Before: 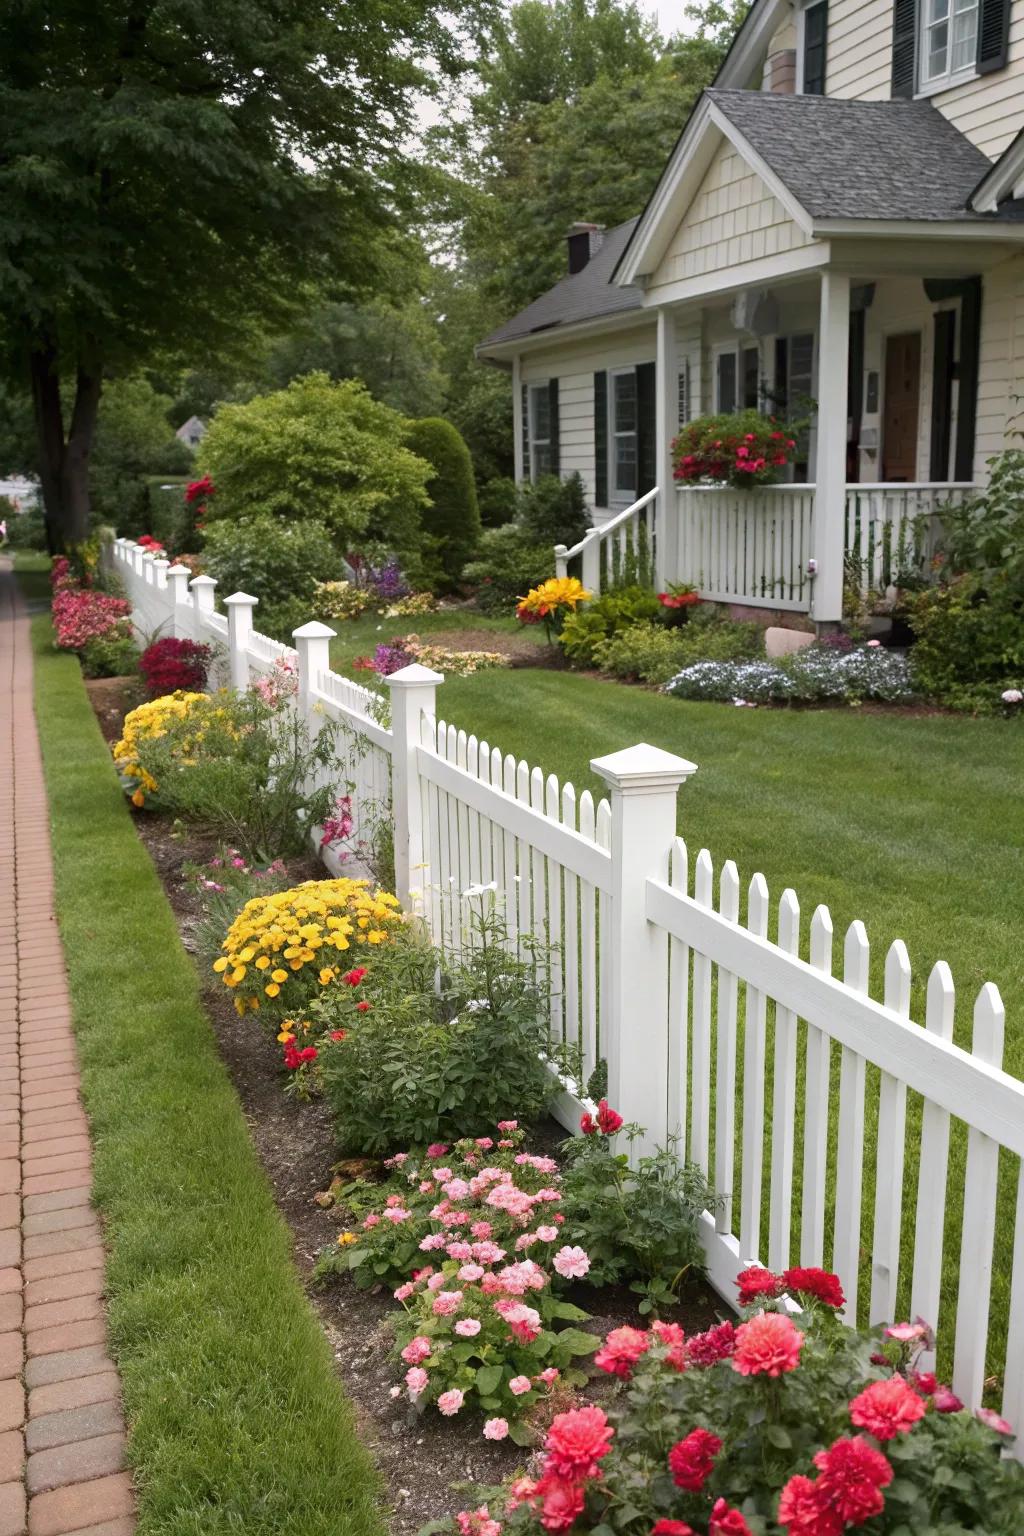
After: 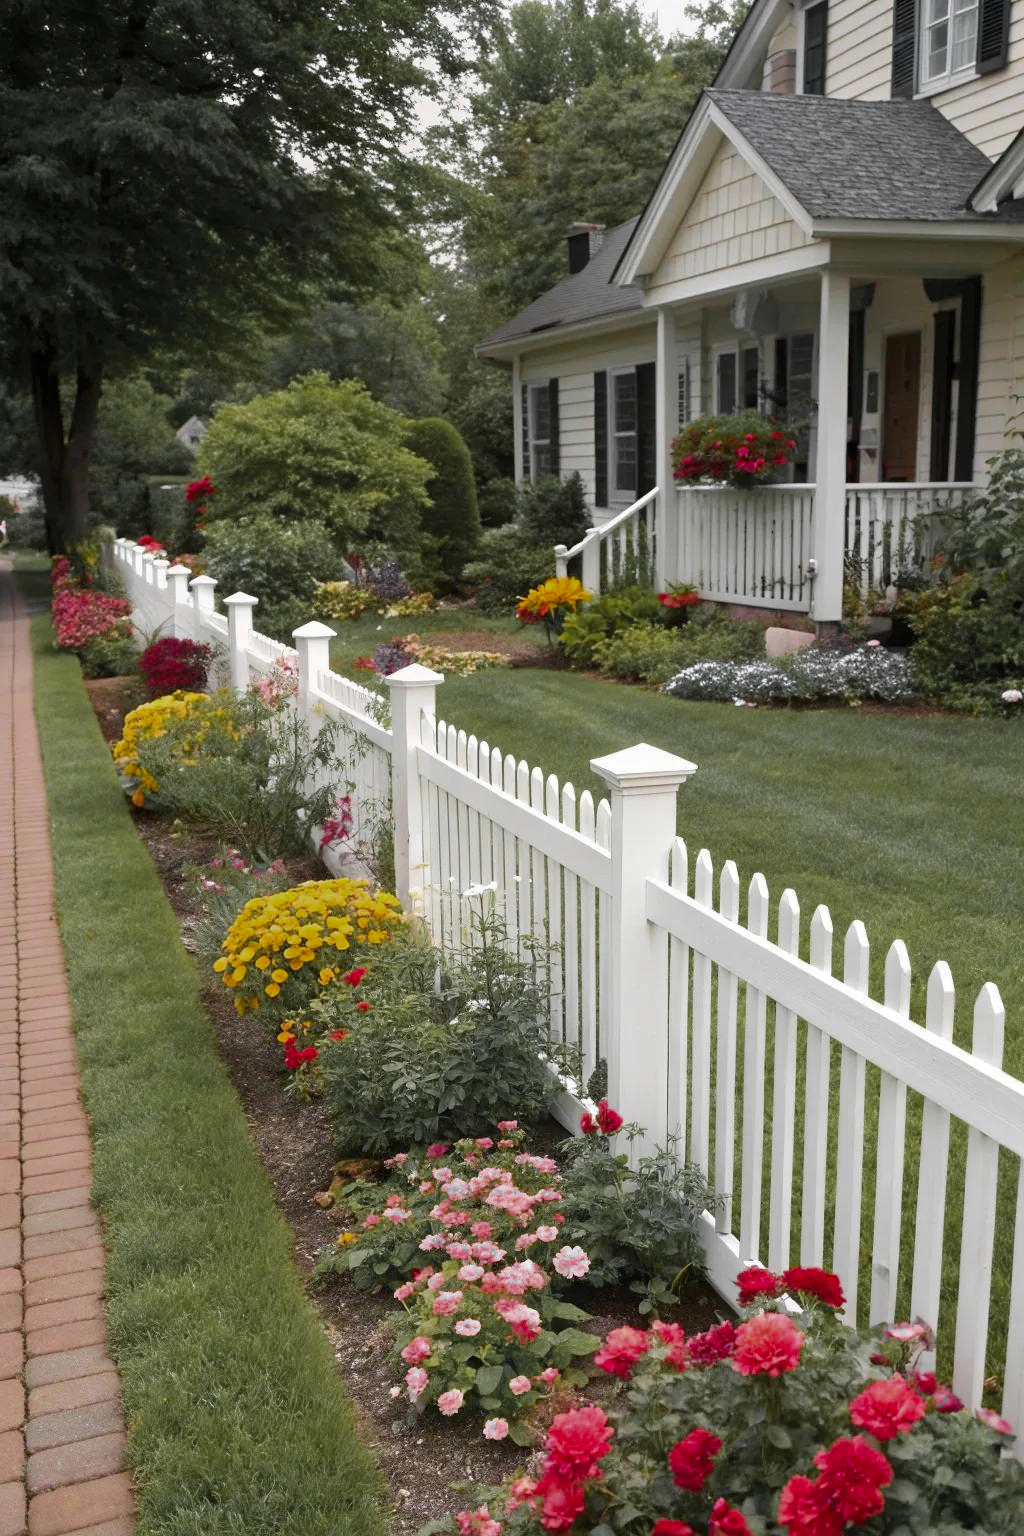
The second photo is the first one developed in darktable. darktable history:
color zones: curves: ch0 [(0.004, 0.388) (0.125, 0.392) (0.25, 0.404) (0.375, 0.5) (0.5, 0.5) (0.625, 0.5) (0.75, 0.5) (0.875, 0.5)]; ch1 [(0, 0.5) (0.125, 0.5) (0.25, 0.5) (0.375, 0.124) (0.524, 0.124) (0.645, 0.128) (0.789, 0.132) (0.914, 0.096) (0.998, 0.068)]
